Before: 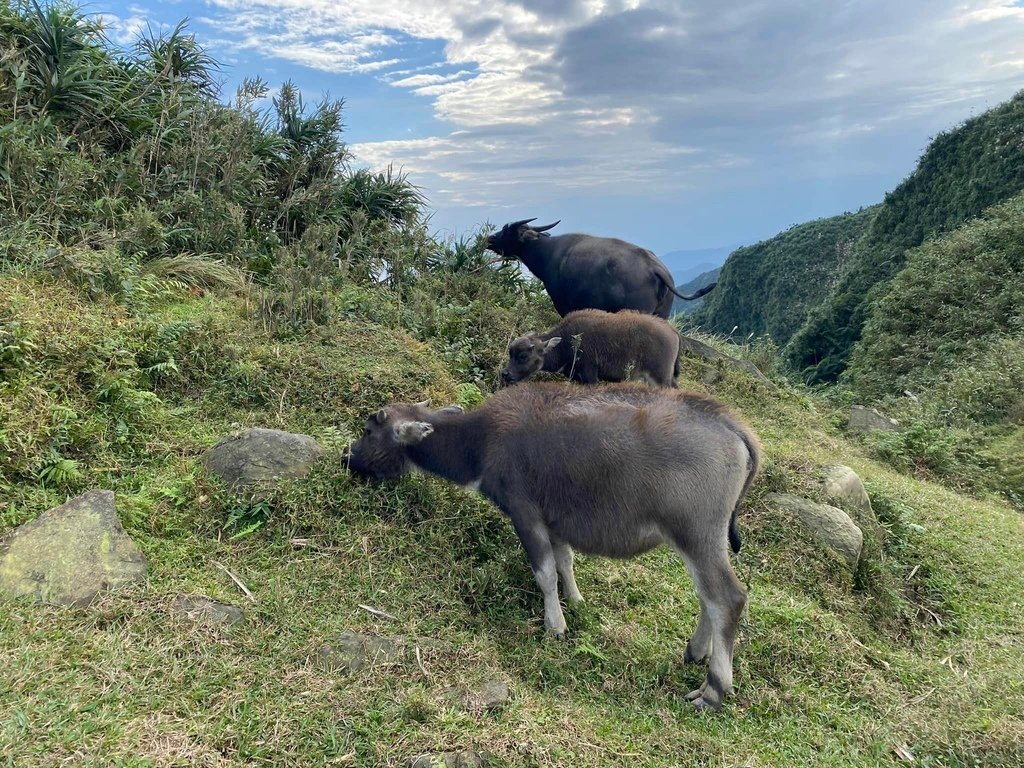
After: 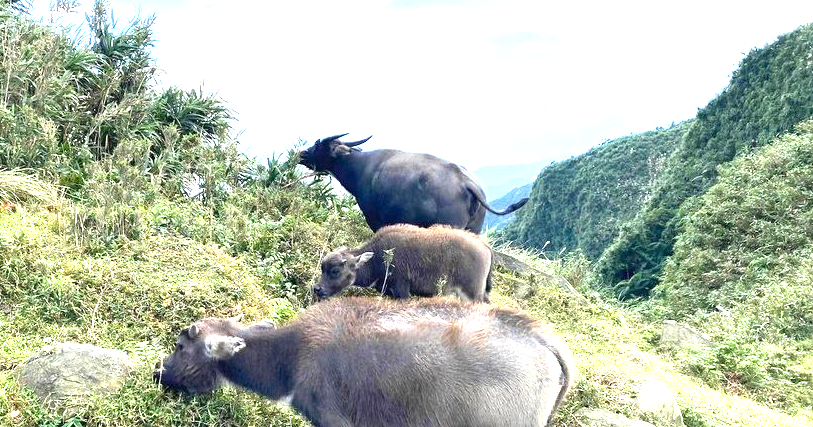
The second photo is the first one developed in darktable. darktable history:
exposure: exposure 2.003 EV, compensate highlight preservation false
crop: left 18.38%, top 11.092%, right 2.134%, bottom 33.217%
